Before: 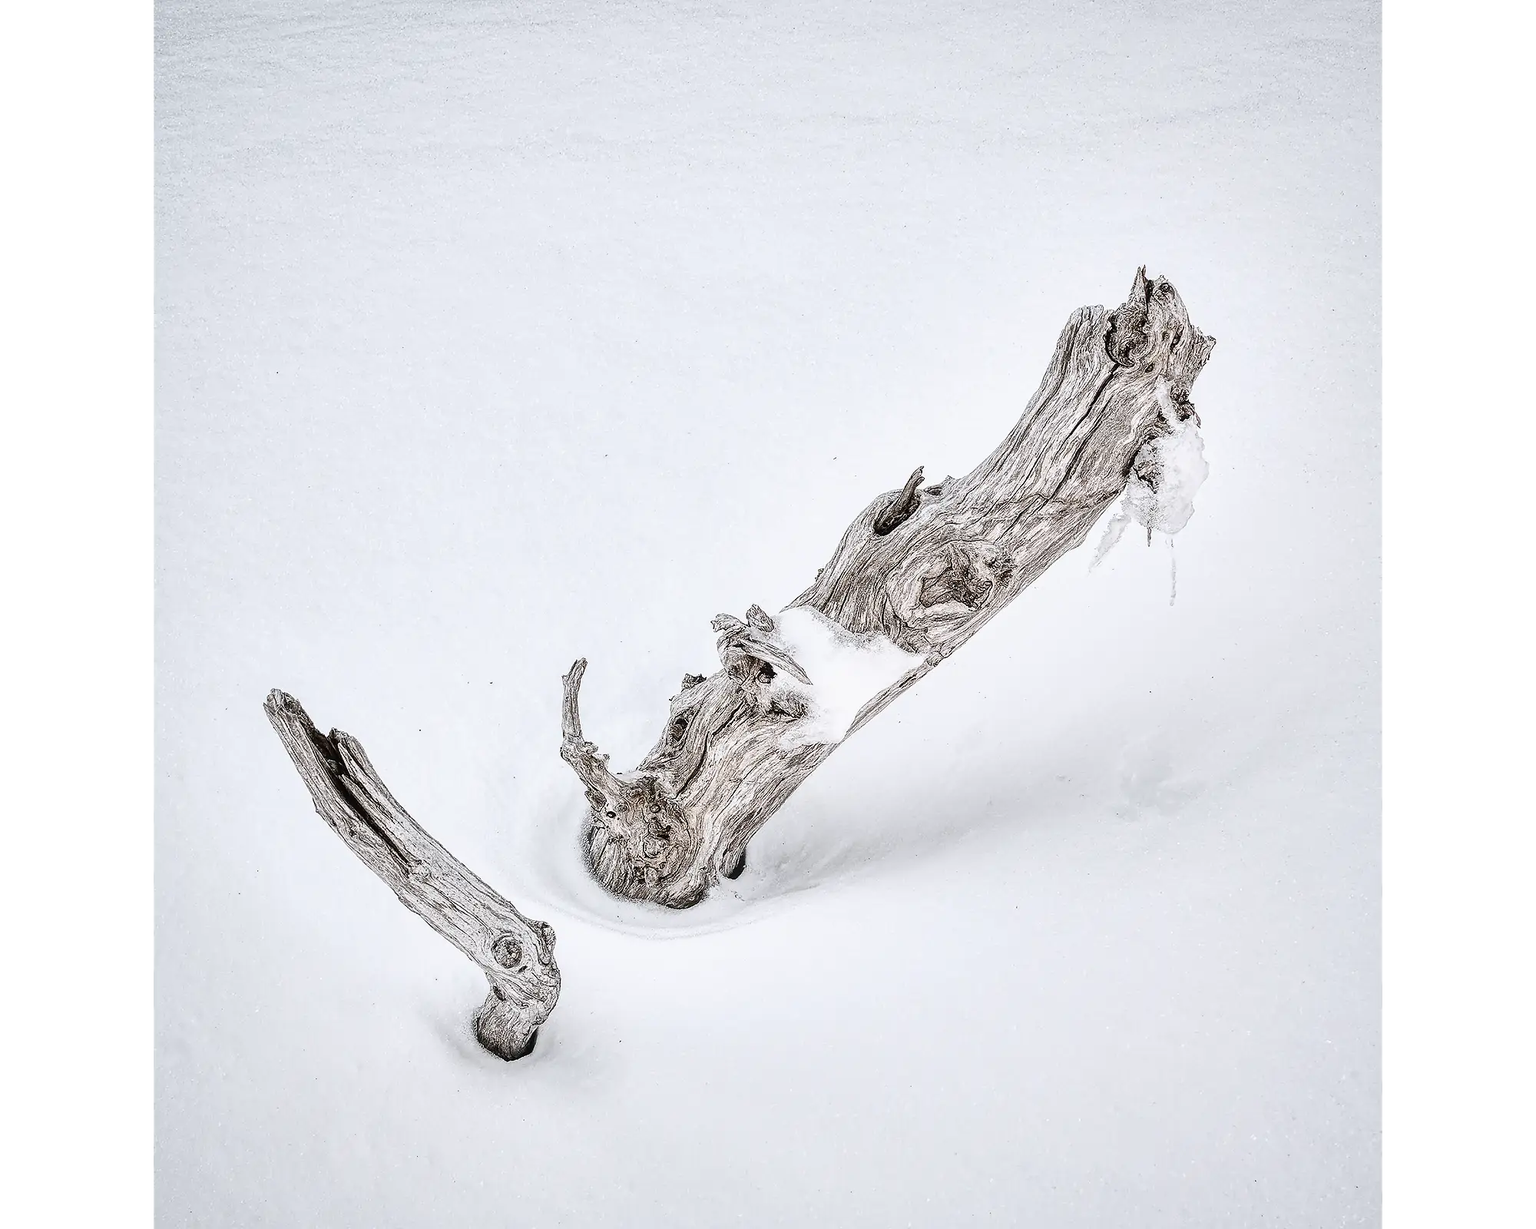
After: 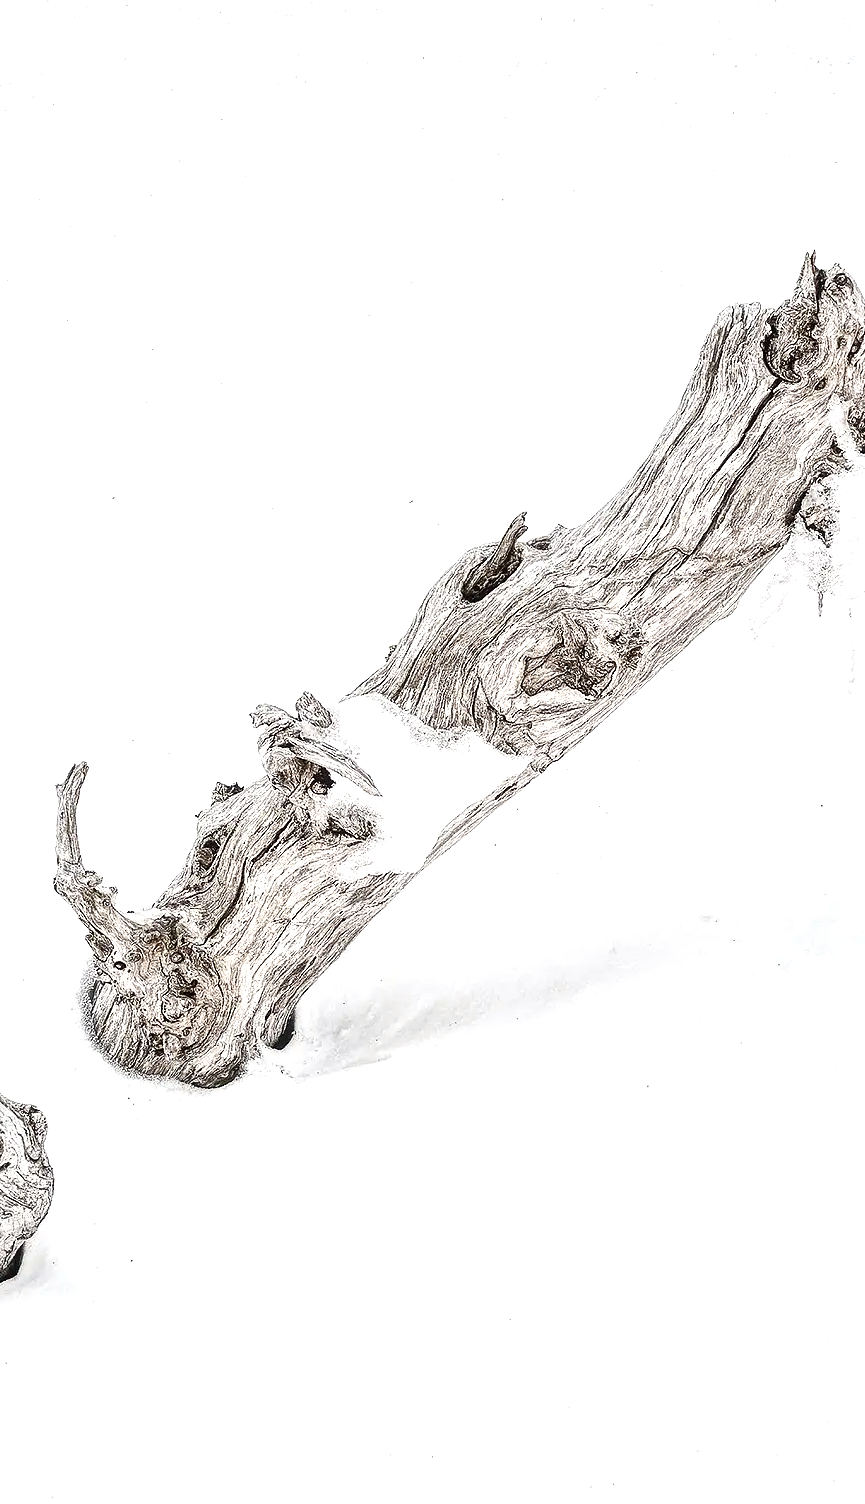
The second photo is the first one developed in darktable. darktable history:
color correction: highlights b* 2.98
crop: left 33.801%, top 5.943%, right 22.945%
exposure: exposure 0.579 EV, compensate highlight preservation false
